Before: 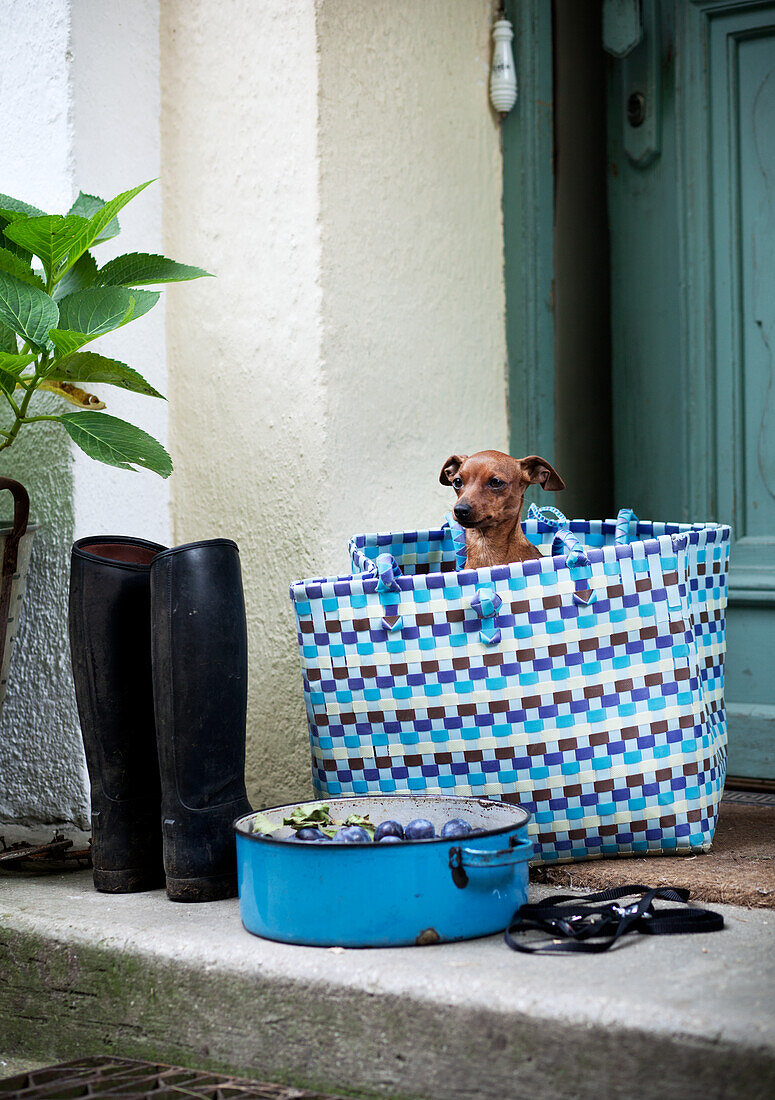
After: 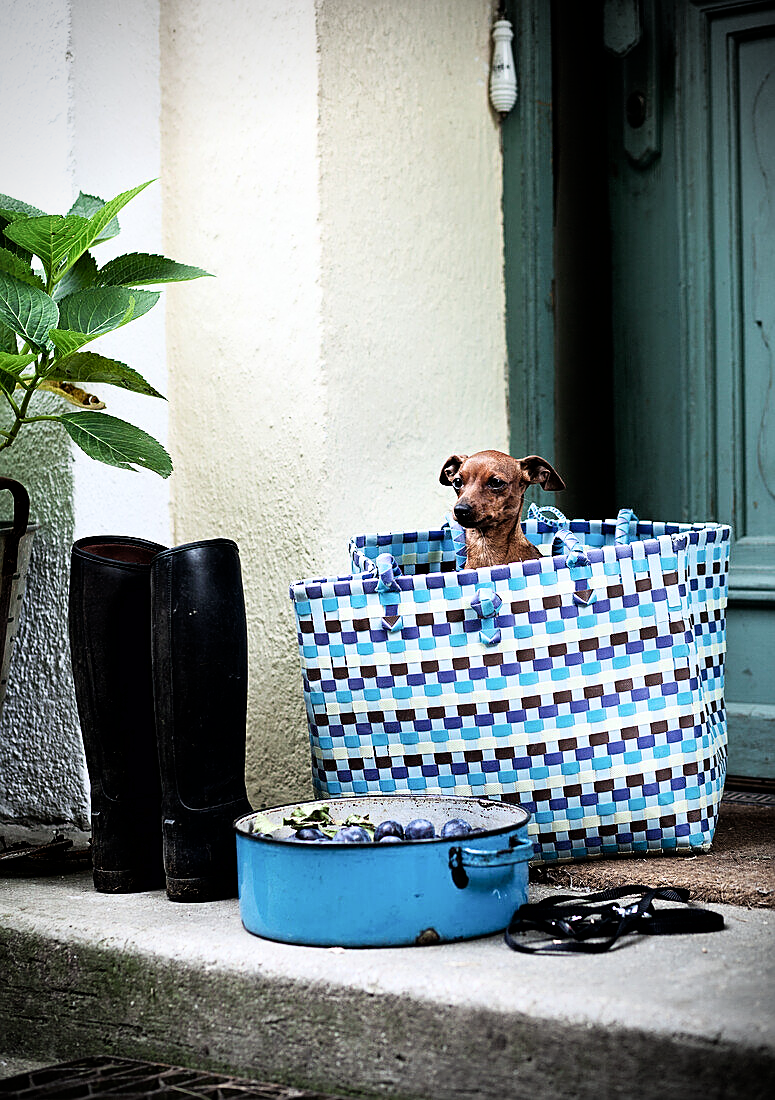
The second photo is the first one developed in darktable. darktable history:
sharpen: on, module defaults
filmic rgb: black relative exposure -6.42 EV, white relative exposure 2.43 EV, target white luminance 99.94%, hardness 5.3, latitude 0.48%, contrast 1.416, highlights saturation mix 3.38%, color science v6 (2022)
vignetting: fall-off radius 44.78%
